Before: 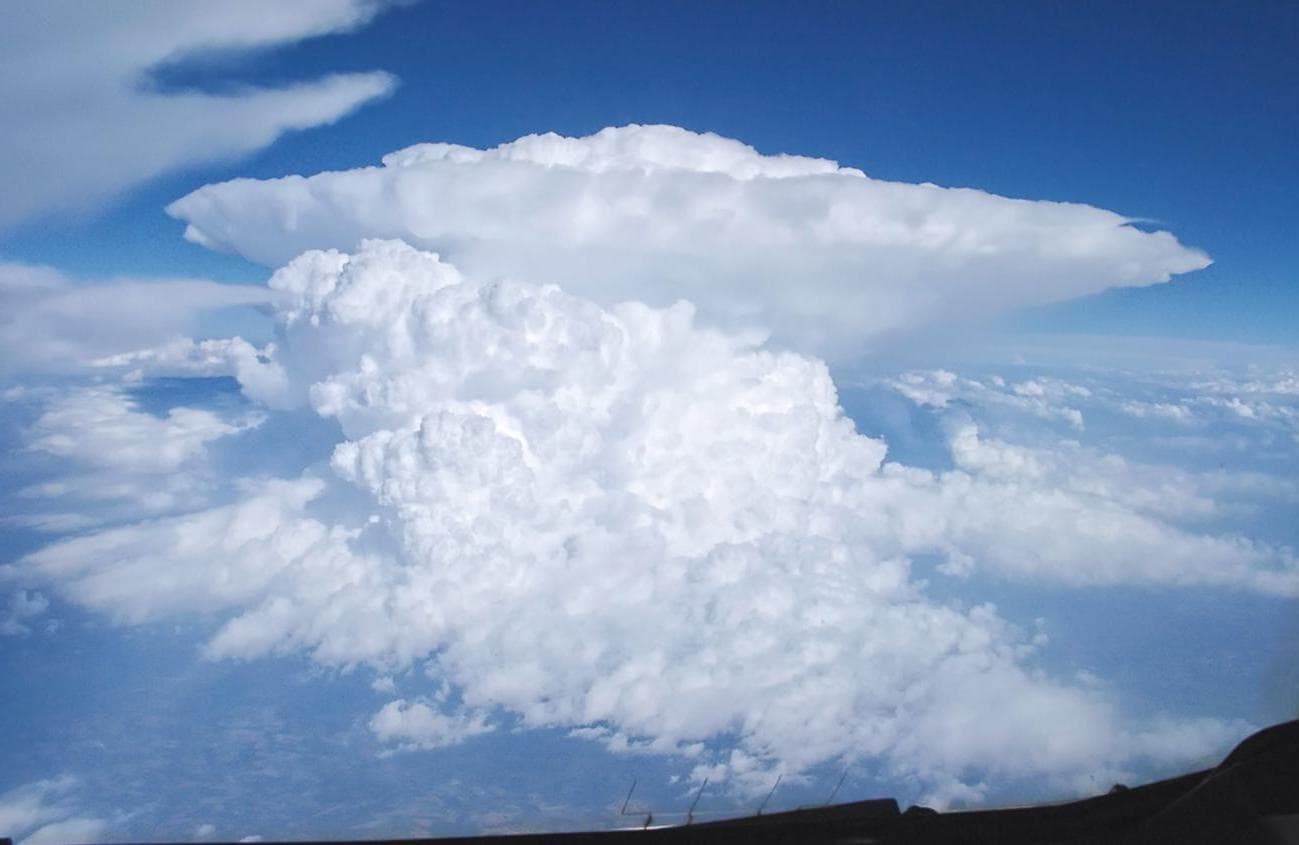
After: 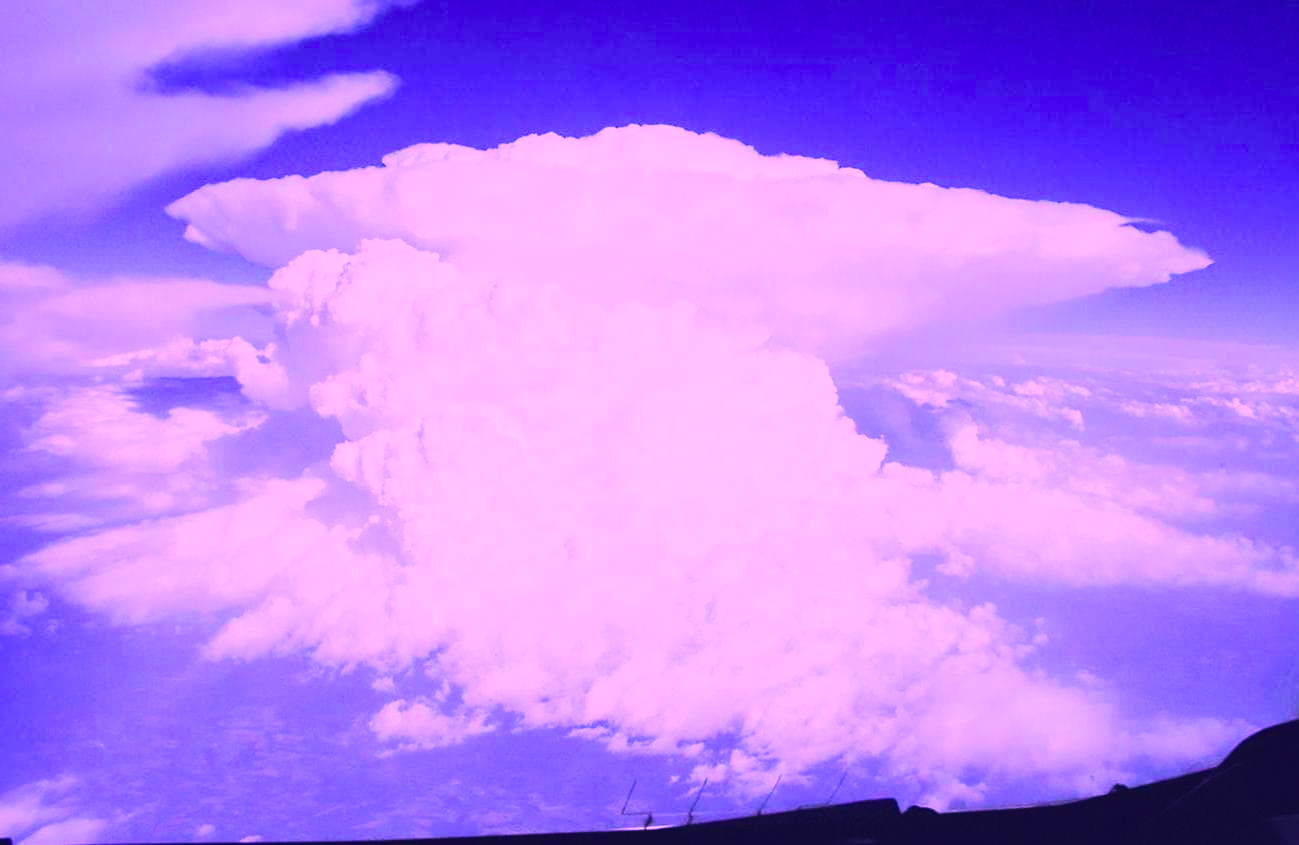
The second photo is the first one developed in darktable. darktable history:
tone curve: curves: ch0 [(0, 0.031) (0.139, 0.084) (0.311, 0.278) (0.495, 0.544) (0.718, 0.816) (0.841, 0.909) (1, 0.967)]; ch1 [(0, 0) (0.272, 0.249) (0.388, 0.385) (0.479, 0.456) (0.495, 0.497) (0.538, 0.55) (0.578, 0.595) (0.707, 0.778) (1, 1)]; ch2 [(0, 0) (0.125, 0.089) (0.353, 0.329) (0.443, 0.408) (0.502, 0.495) (0.56, 0.553) (0.608, 0.631) (1, 1)], color space Lab, independent channels, preserve colors none
color calibration: illuminant custom, x 0.379, y 0.481, temperature 4443.07 K
